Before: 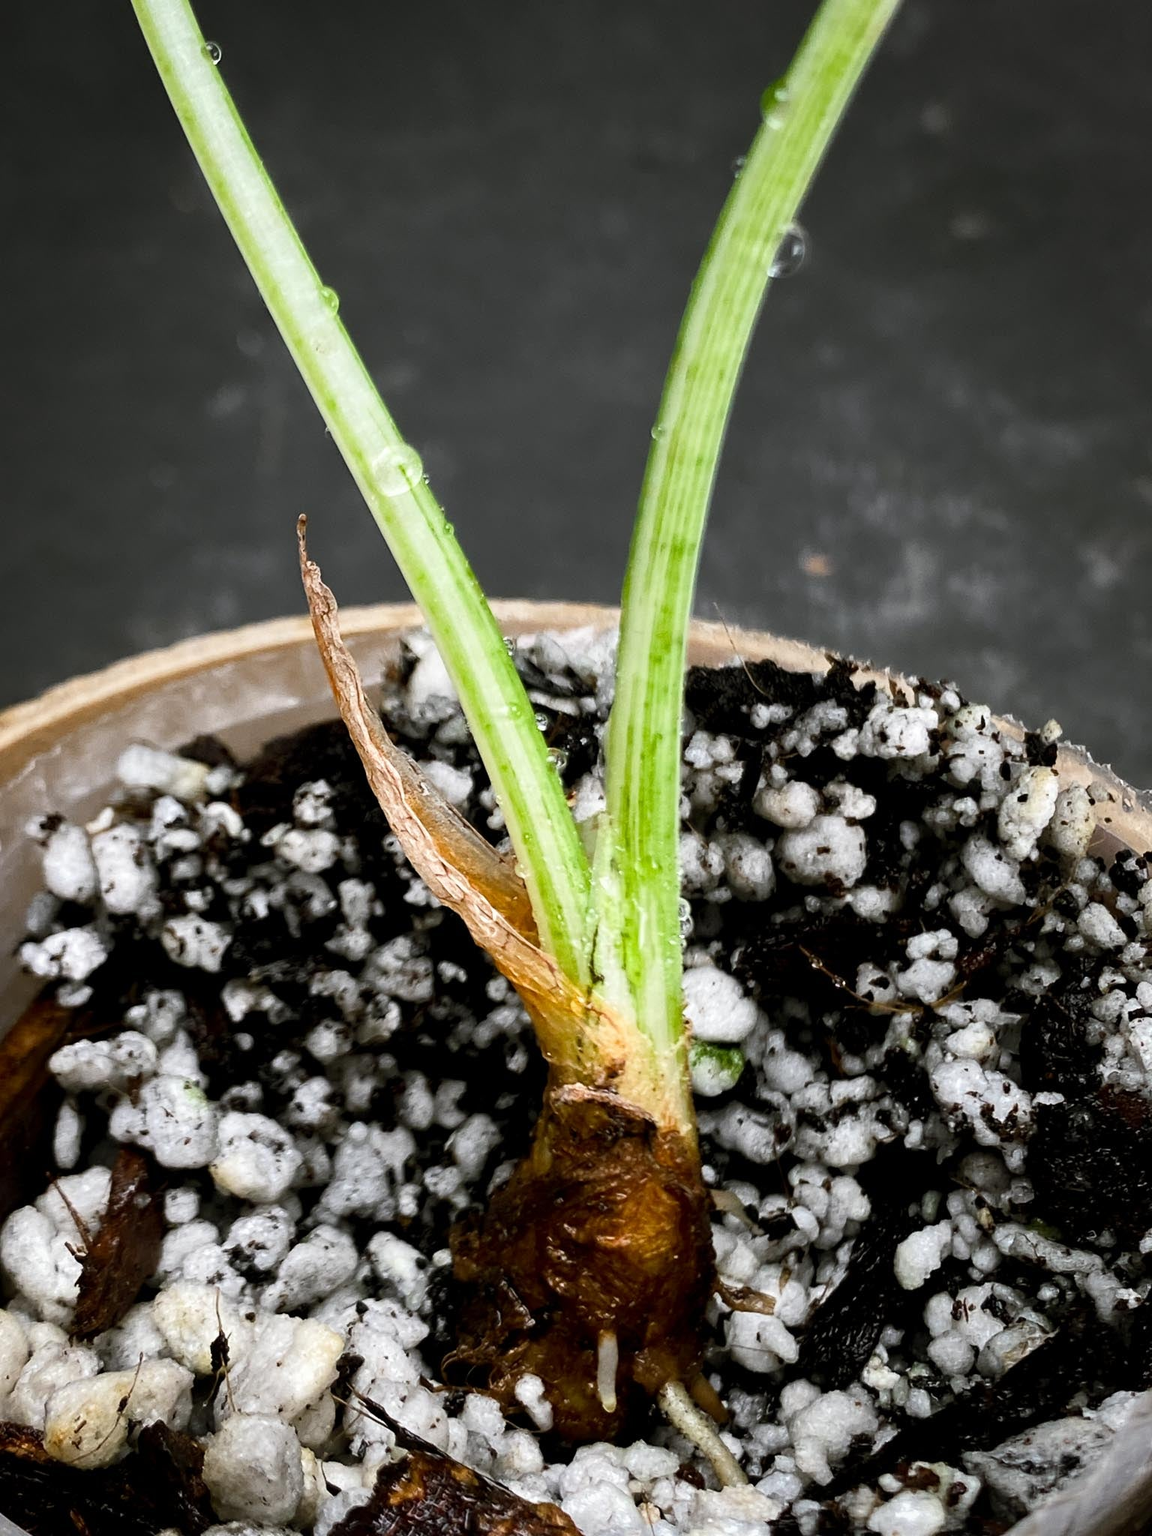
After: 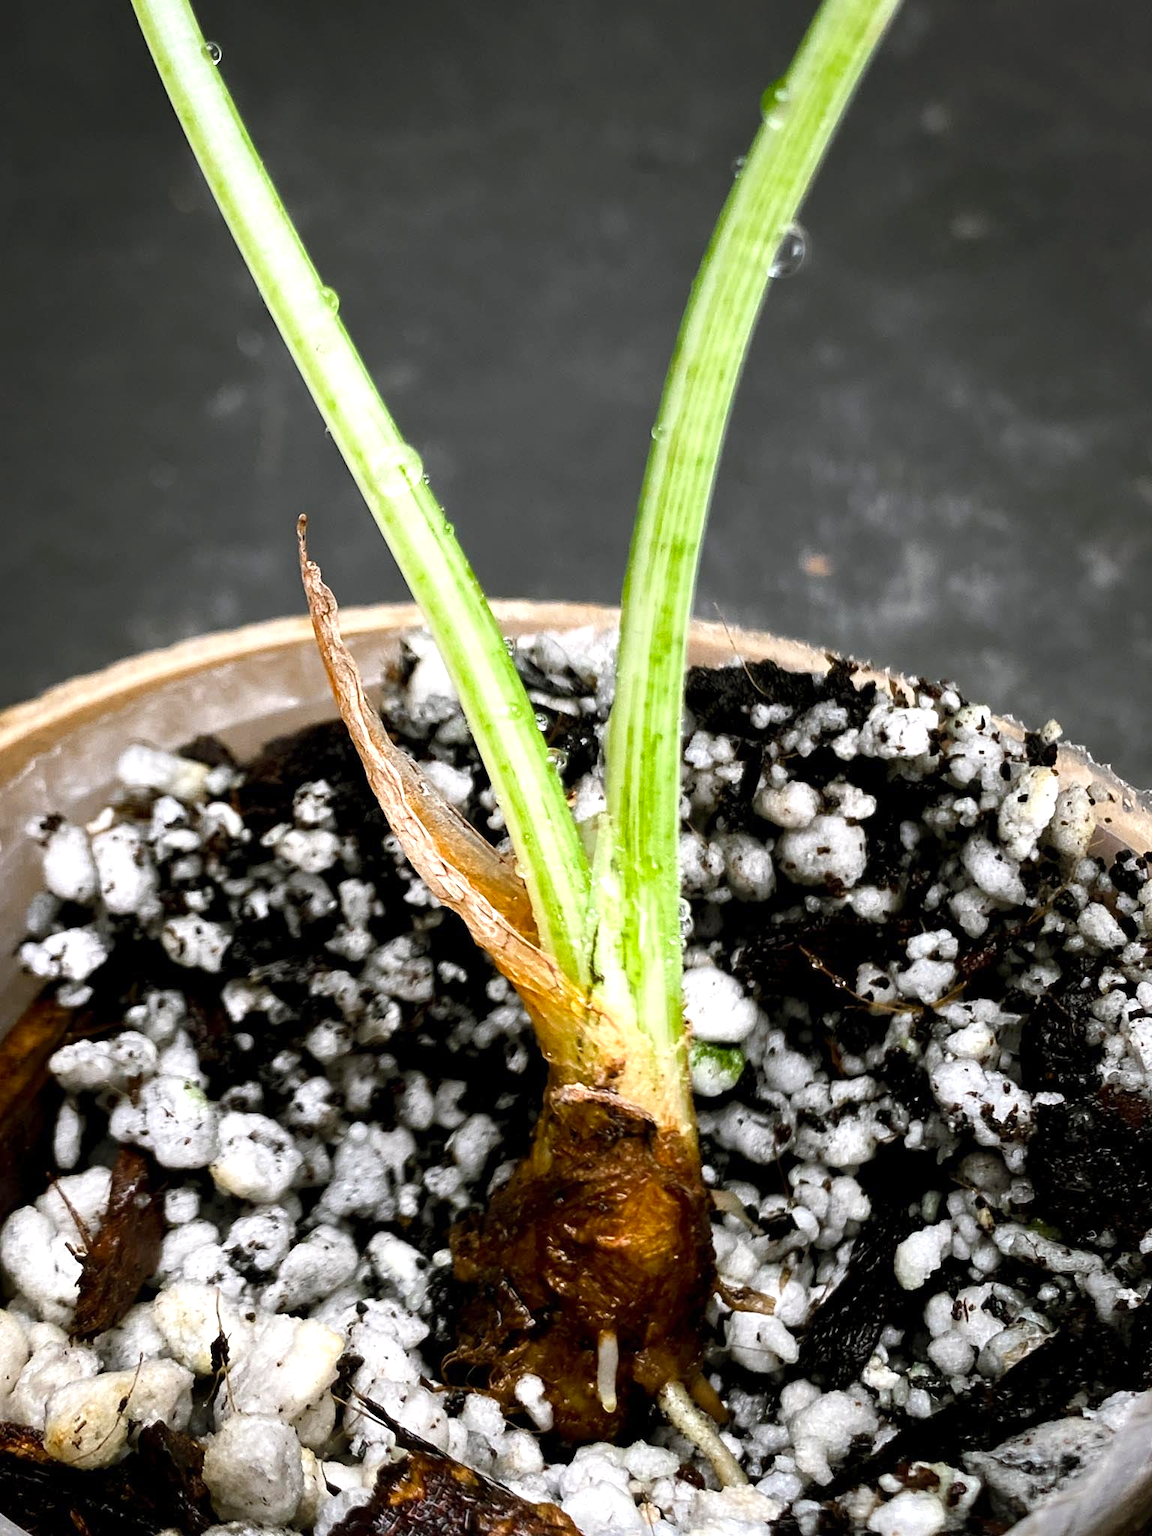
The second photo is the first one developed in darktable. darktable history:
color balance rgb: highlights gain › chroma 0.227%, highlights gain › hue 330.09°, perceptual saturation grading › global saturation 0.127%, perceptual brilliance grading › global brilliance 10.155%, perceptual brilliance grading › shadows 15.139%
